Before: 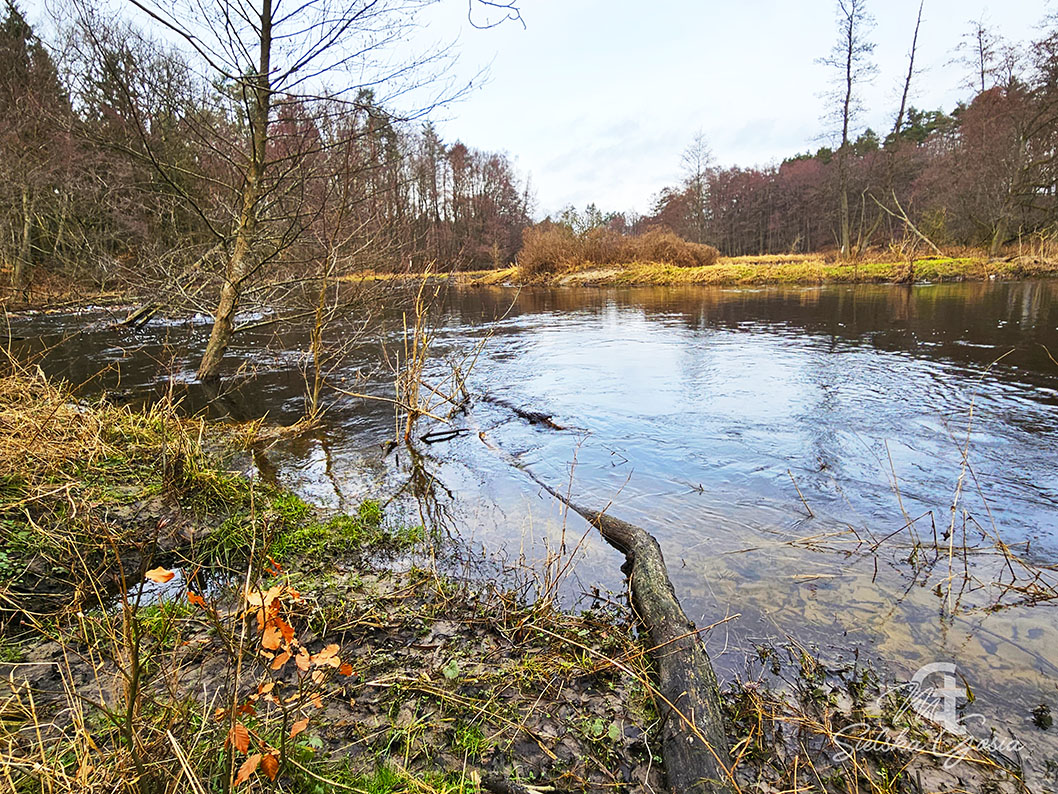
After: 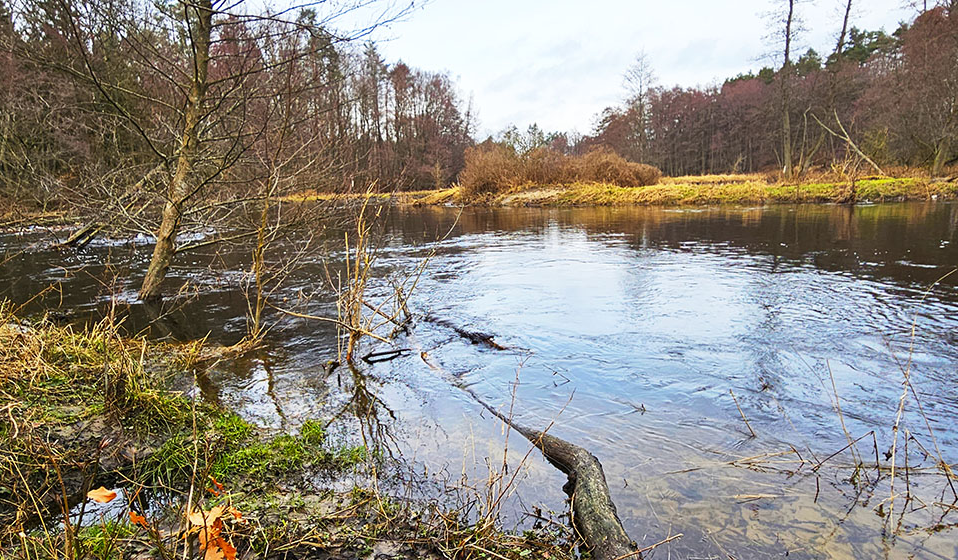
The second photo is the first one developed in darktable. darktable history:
crop: left 5.573%, top 10.142%, right 3.809%, bottom 19.276%
